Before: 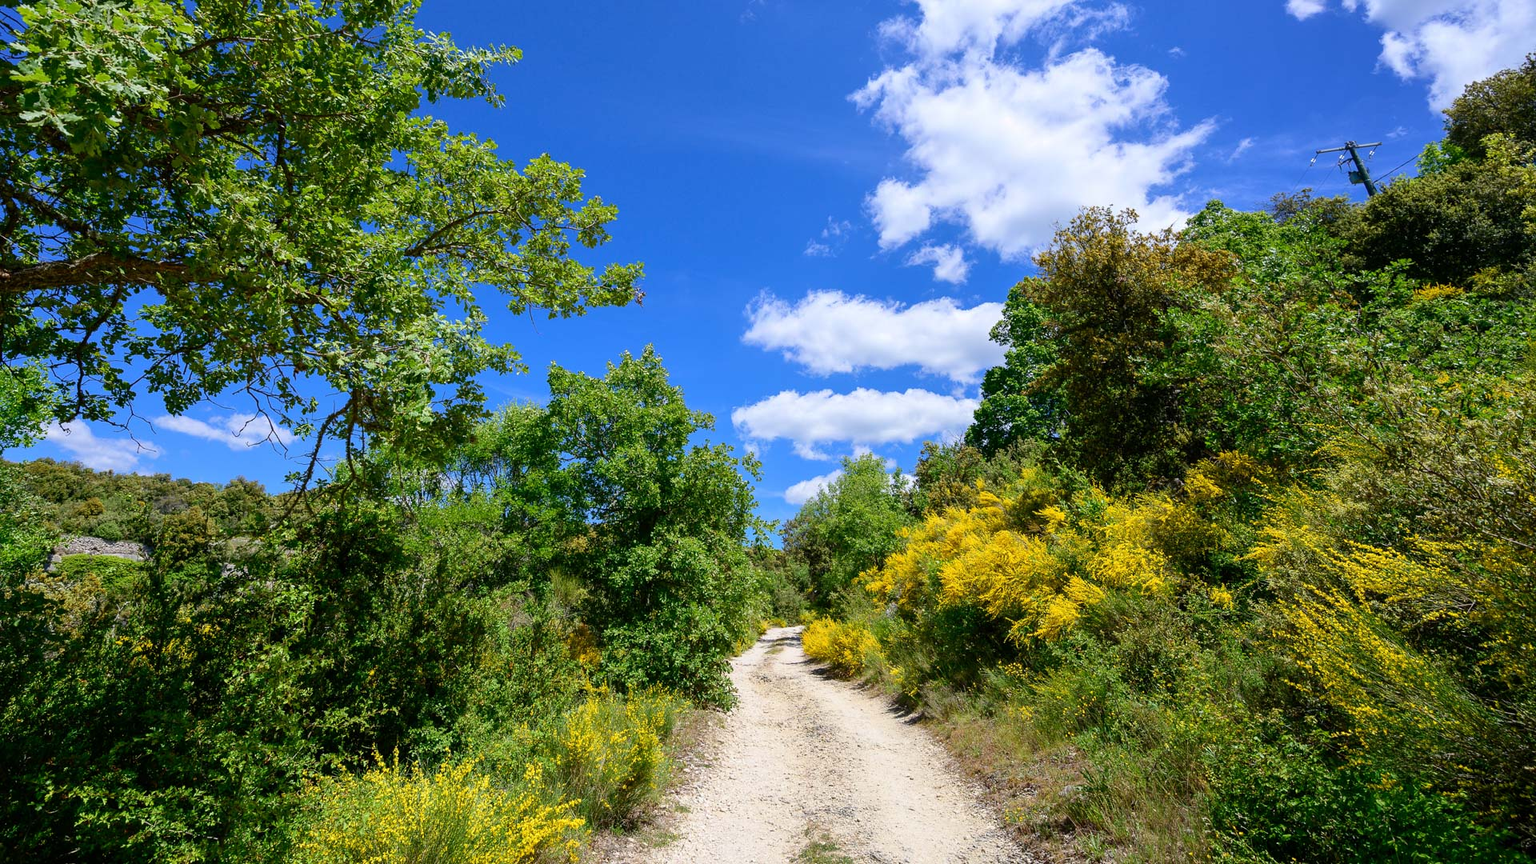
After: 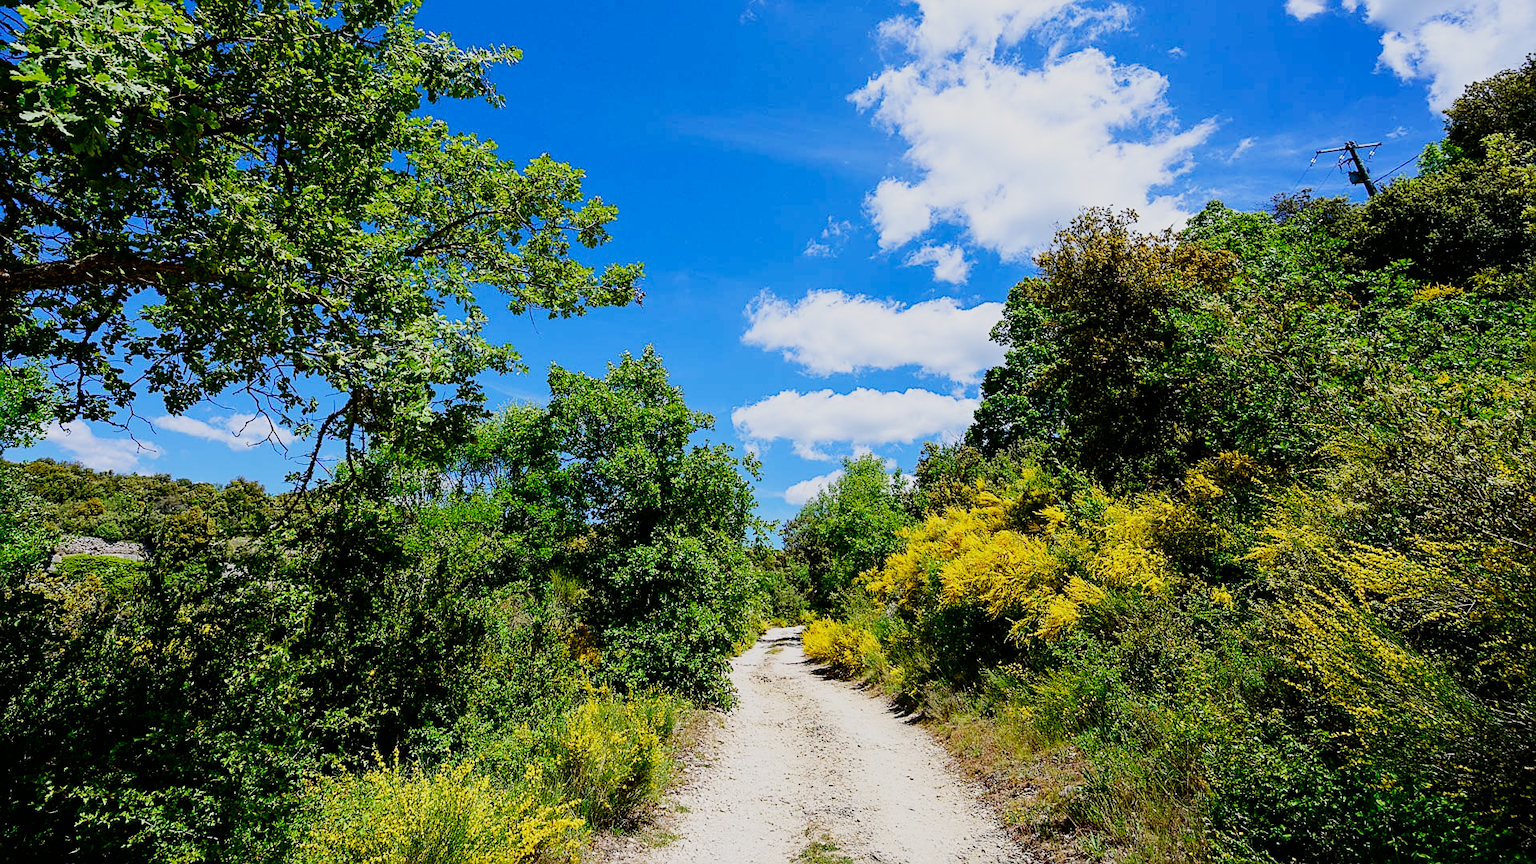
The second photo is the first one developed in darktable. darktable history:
contrast brightness saturation: contrast 0.04, saturation 0.16
sharpen: on, module defaults
sigmoid: contrast 1.69, skew -0.23, preserve hue 0%, red attenuation 0.1, red rotation 0.035, green attenuation 0.1, green rotation -0.017, blue attenuation 0.15, blue rotation -0.052, base primaries Rec2020
